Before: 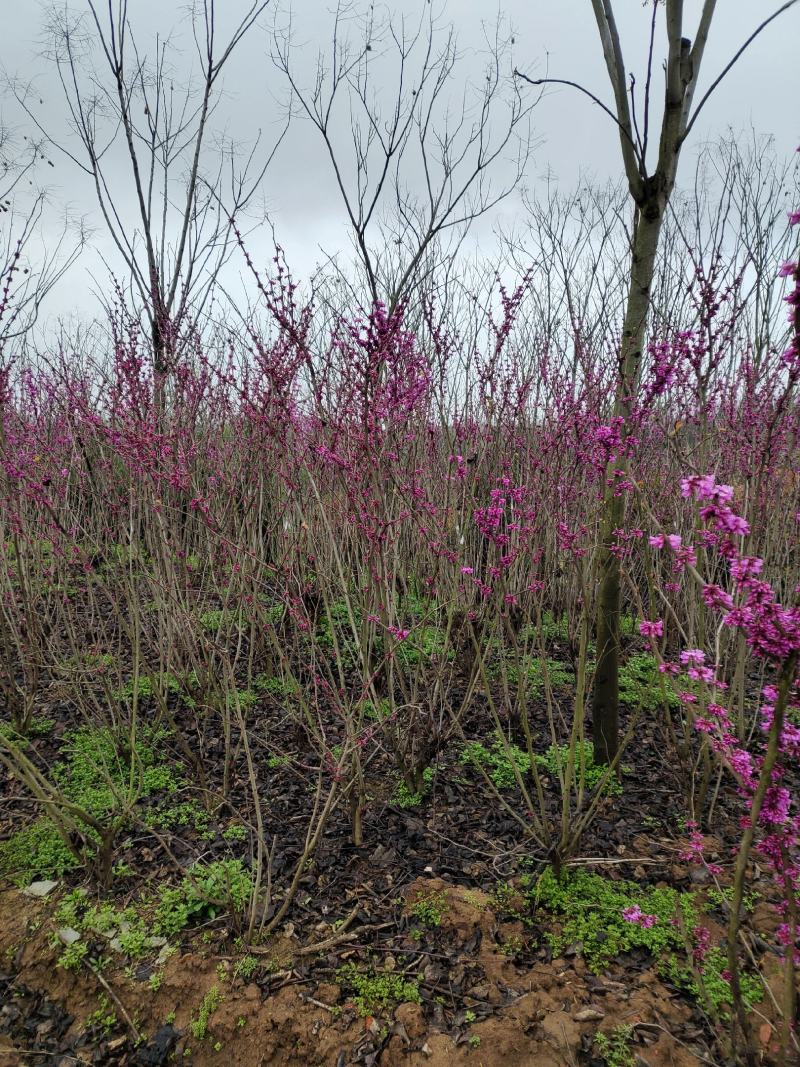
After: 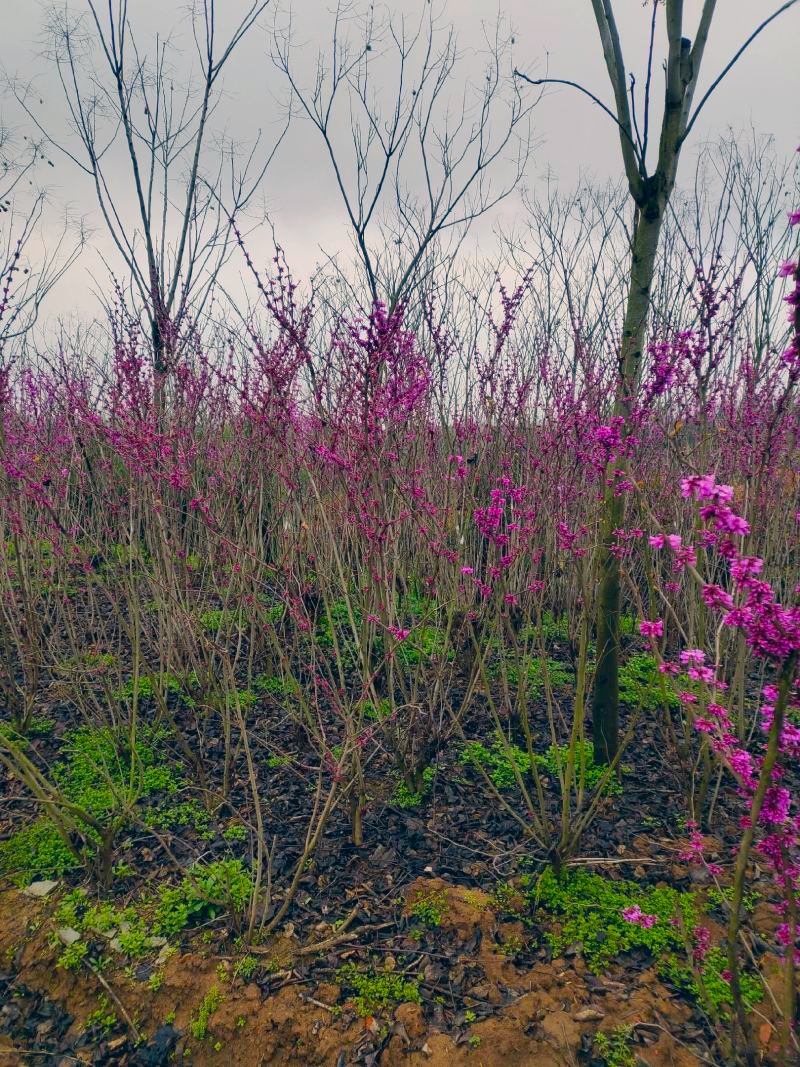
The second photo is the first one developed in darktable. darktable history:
color balance rgb: perceptual saturation grading › global saturation 25.603%, perceptual brilliance grading › highlights 5.103%, perceptual brilliance grading › shadows -10.109%, contrast -19.643%
color correction: highlights a* 10.29, highlights b* 14.01, shadows a* -9.83, shadows b* -14.91
